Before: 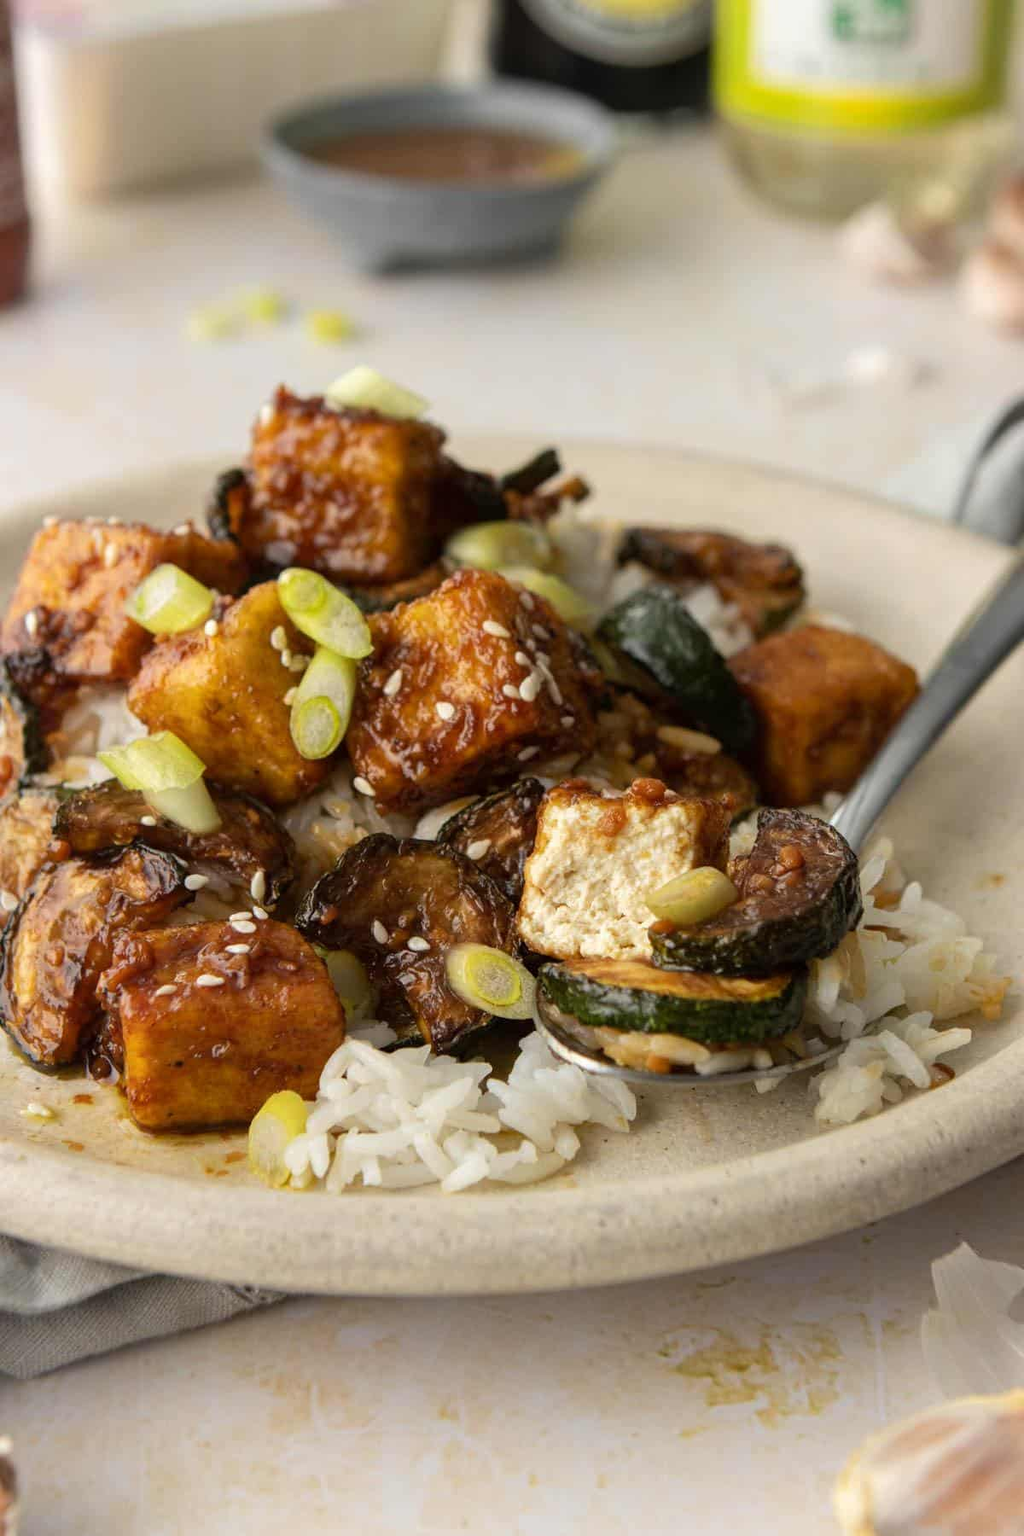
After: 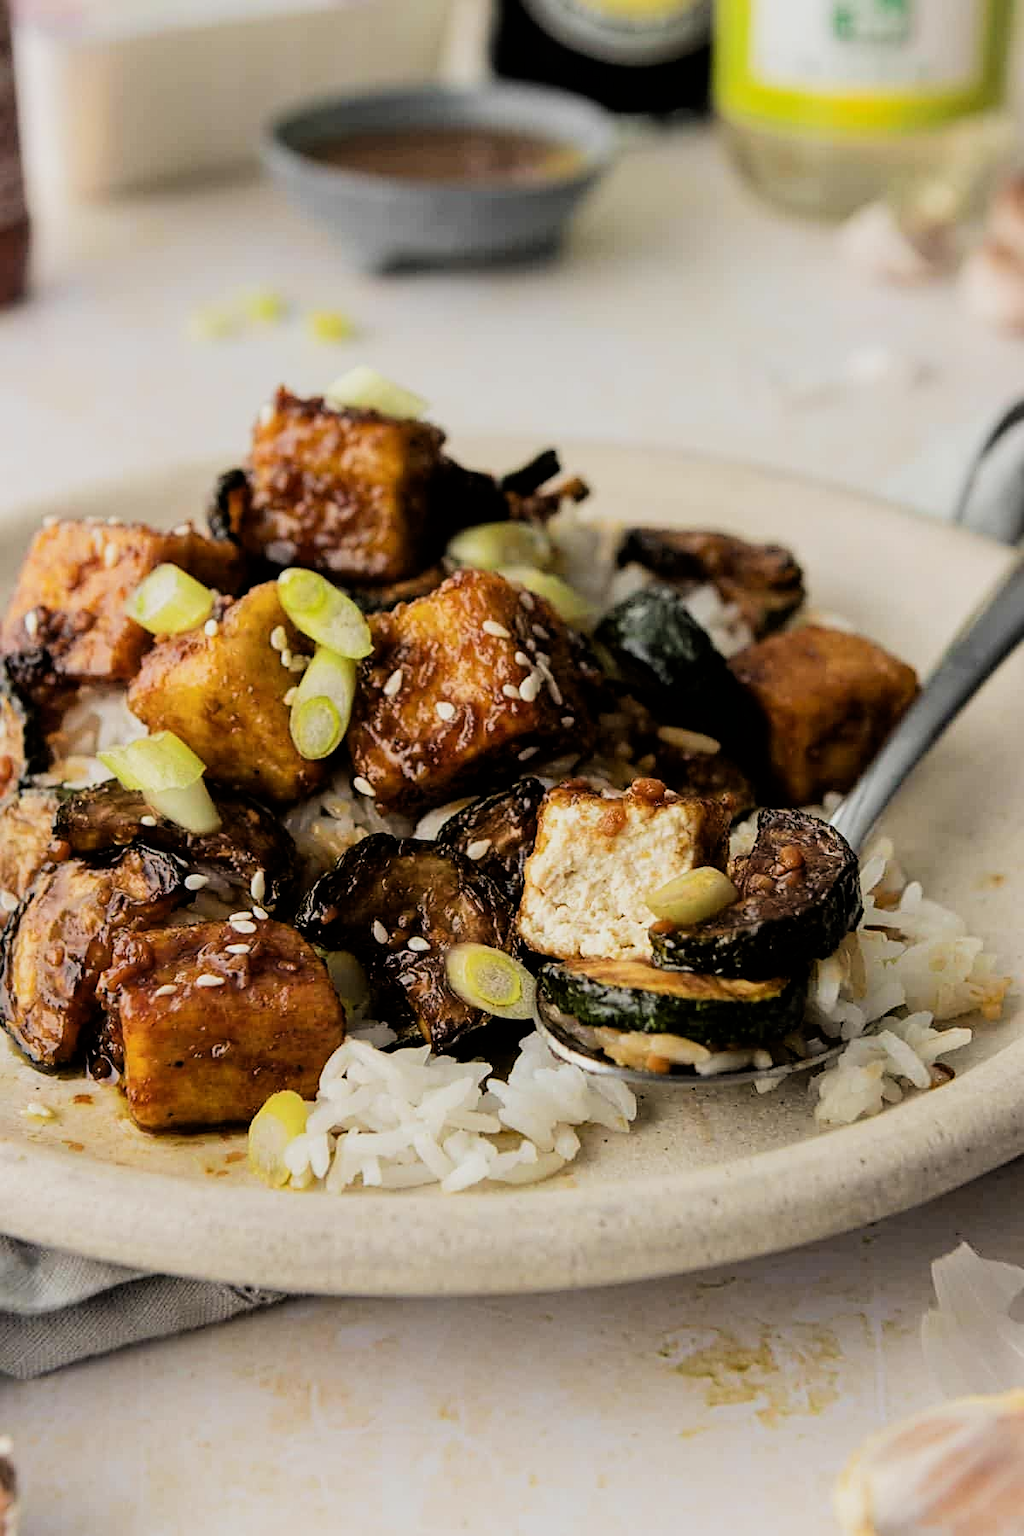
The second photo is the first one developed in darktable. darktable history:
filmic rgb: black relative exposure -5 EV, hardness 2.88, contrast 1.3, highlights saturation mix -30%
sharpen: on, module defaults
